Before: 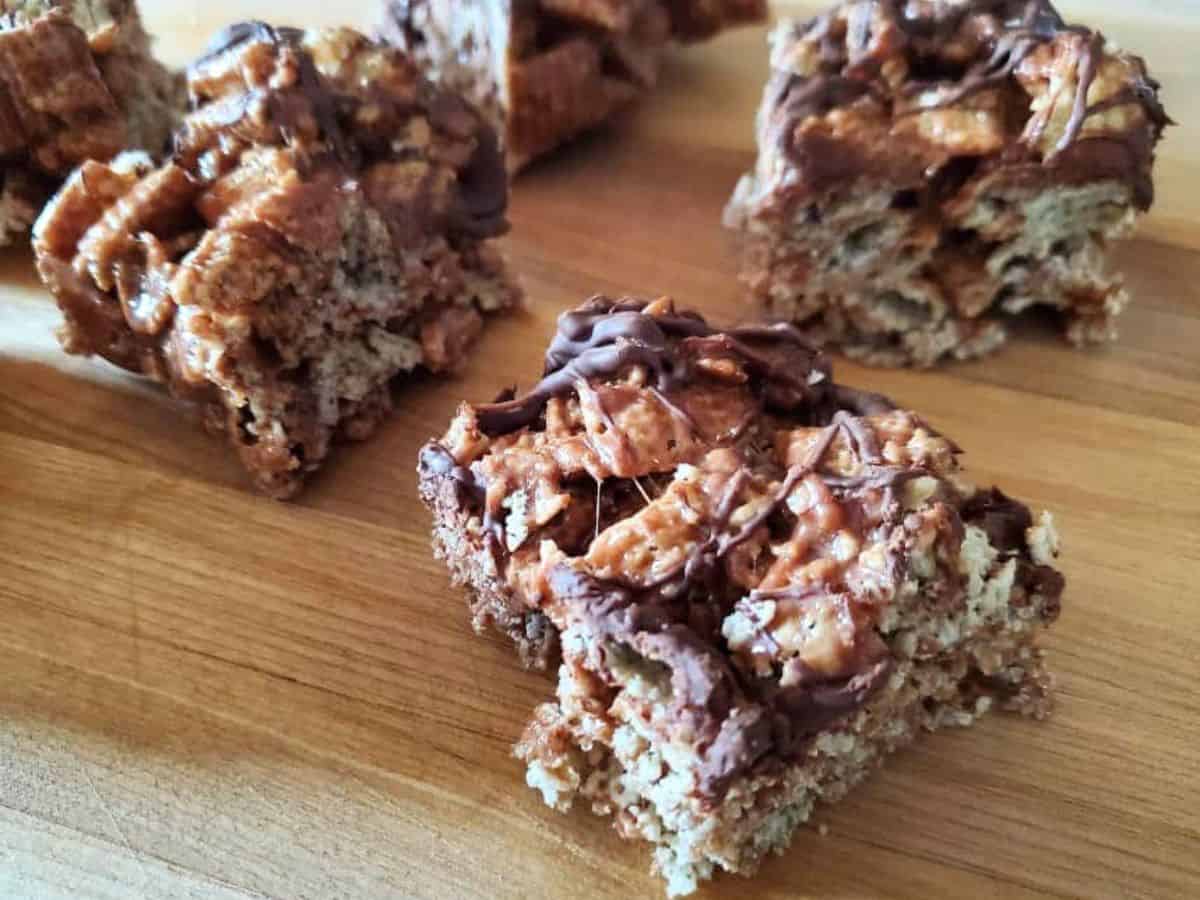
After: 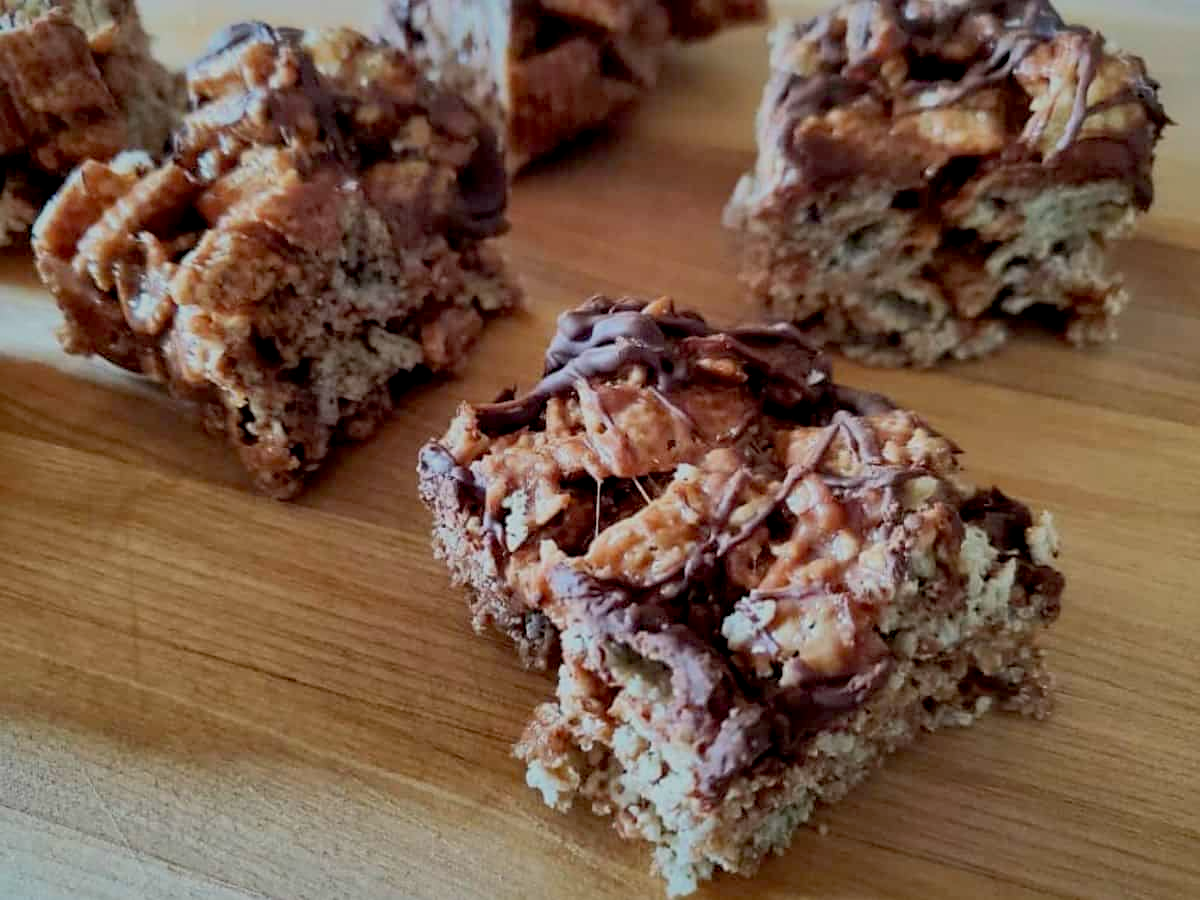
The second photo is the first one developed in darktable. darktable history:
shadows and highlights: shadows 39.41, highlights -59.93, shadows color adjustment 97.67%
sharpen: amount 0.215
exposure: black level correction 0.011, exposure -0.484 EV, compensate exposure bias true, compensate highlight preservation false
